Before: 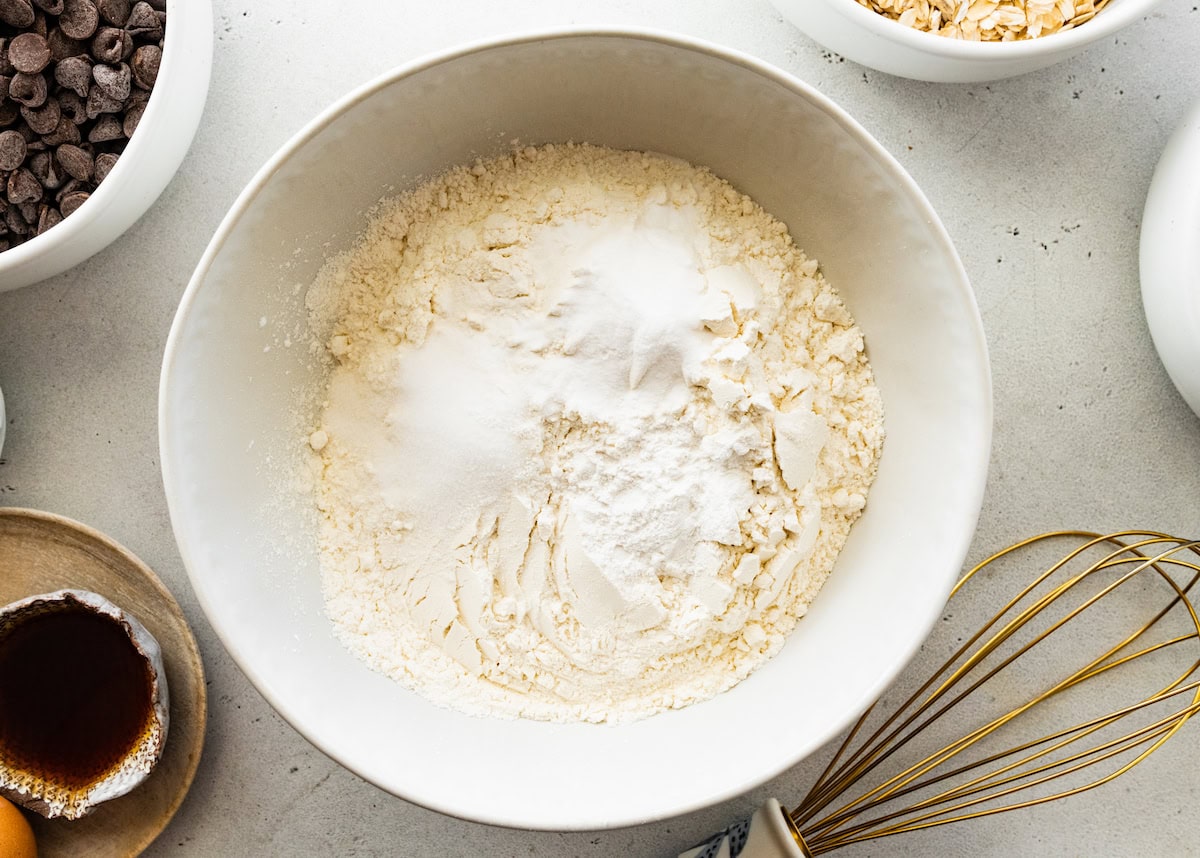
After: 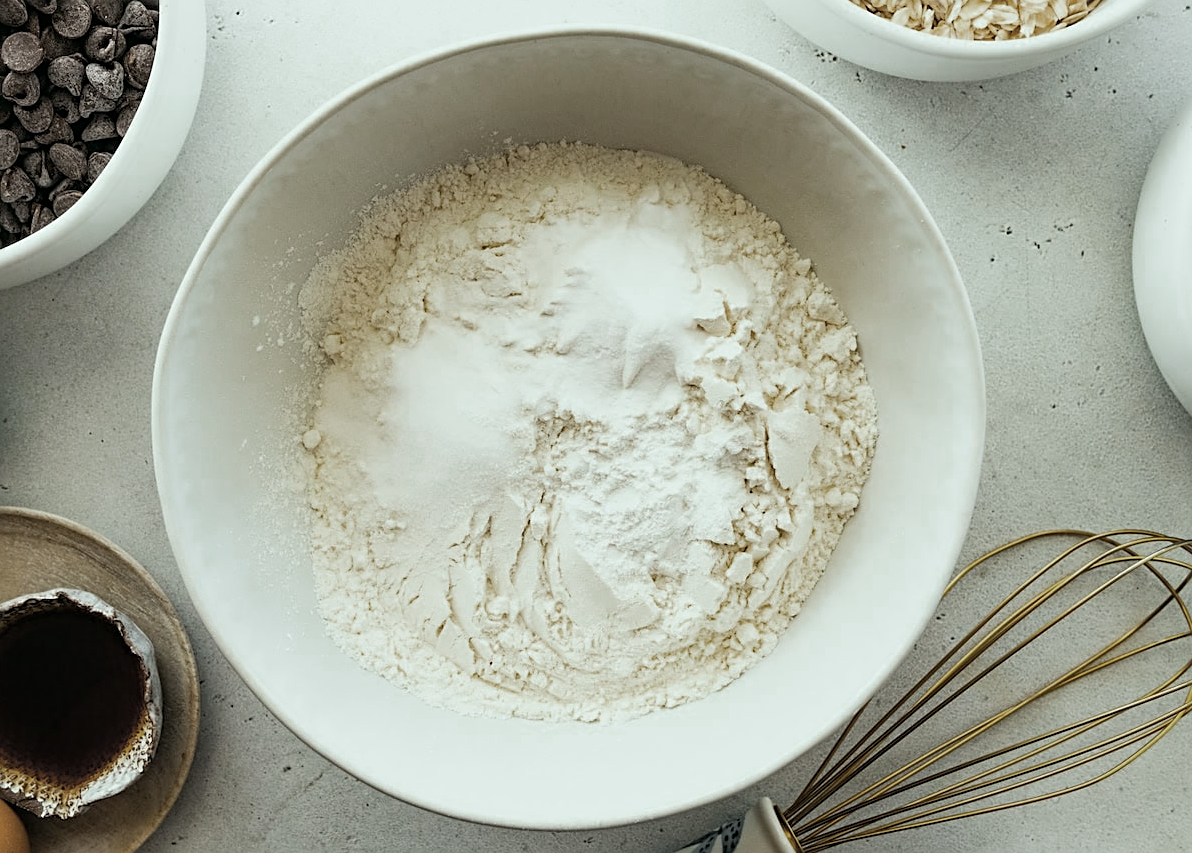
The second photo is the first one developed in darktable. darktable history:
tone equalizer: on, module defaults
crop and rotate: left 0.614%, top 0.179%, bottom 0.309%
sharpen: on, module defaults
color zones: curves: ch0 [(0, 0.487) (0.241, 0.395) (0.434, 0.373) (0.658, 0.412) (0.838, 0.487)]; ch1 [(0, 0) (0.053, 0.053) (0.211, 0.202) (0.579, 0.259) (0.781, 0.241)]
color correction: highlights a* -7.33, highlights b* 1.26, shadows a* -3.55, saturation 1.4
